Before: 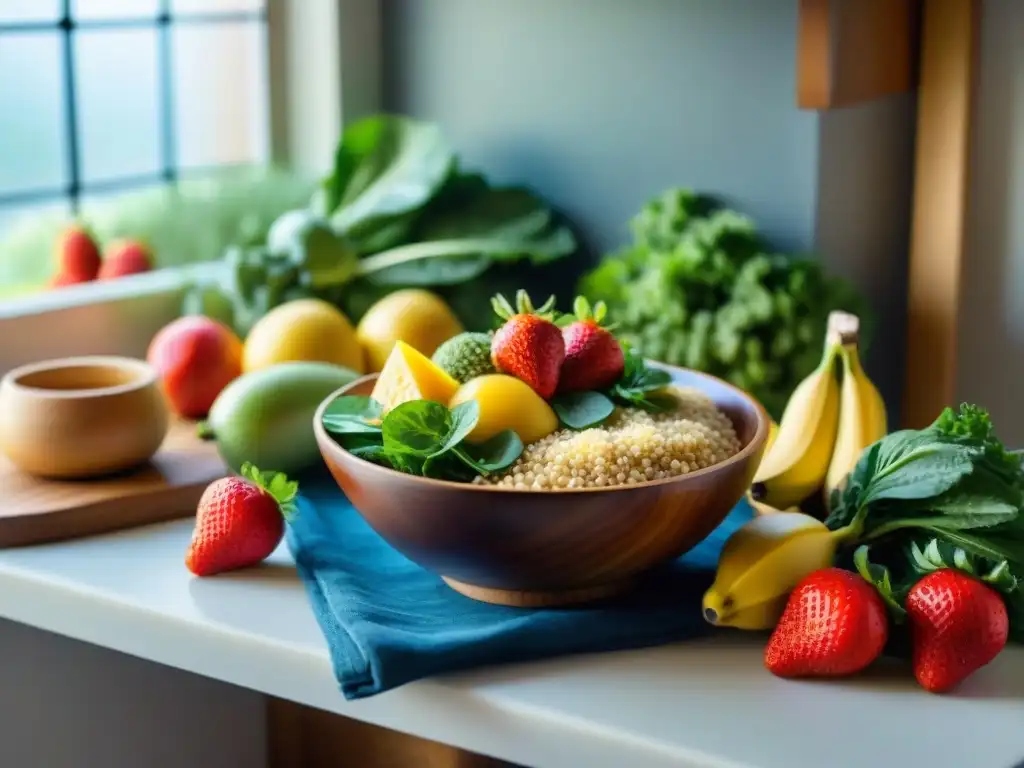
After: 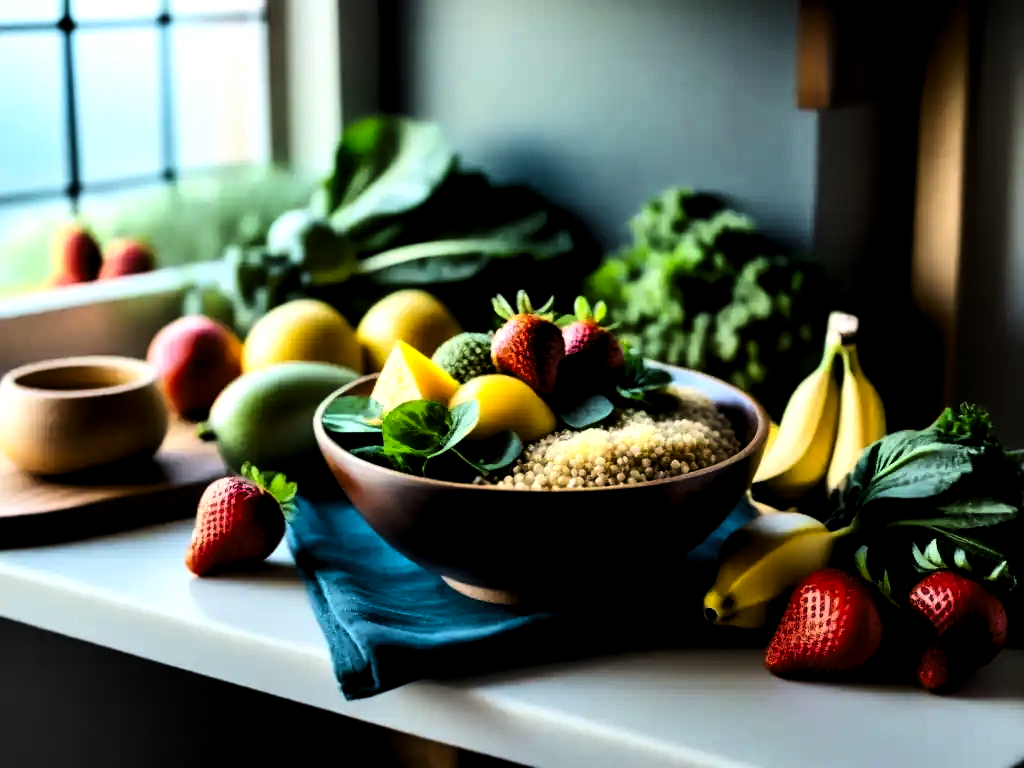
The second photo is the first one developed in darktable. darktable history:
levels: levels [0.101, 0.578, 0.953]
contrast brightness saturation: contrast 0.307, brightness -0.08, saturation 0.167
